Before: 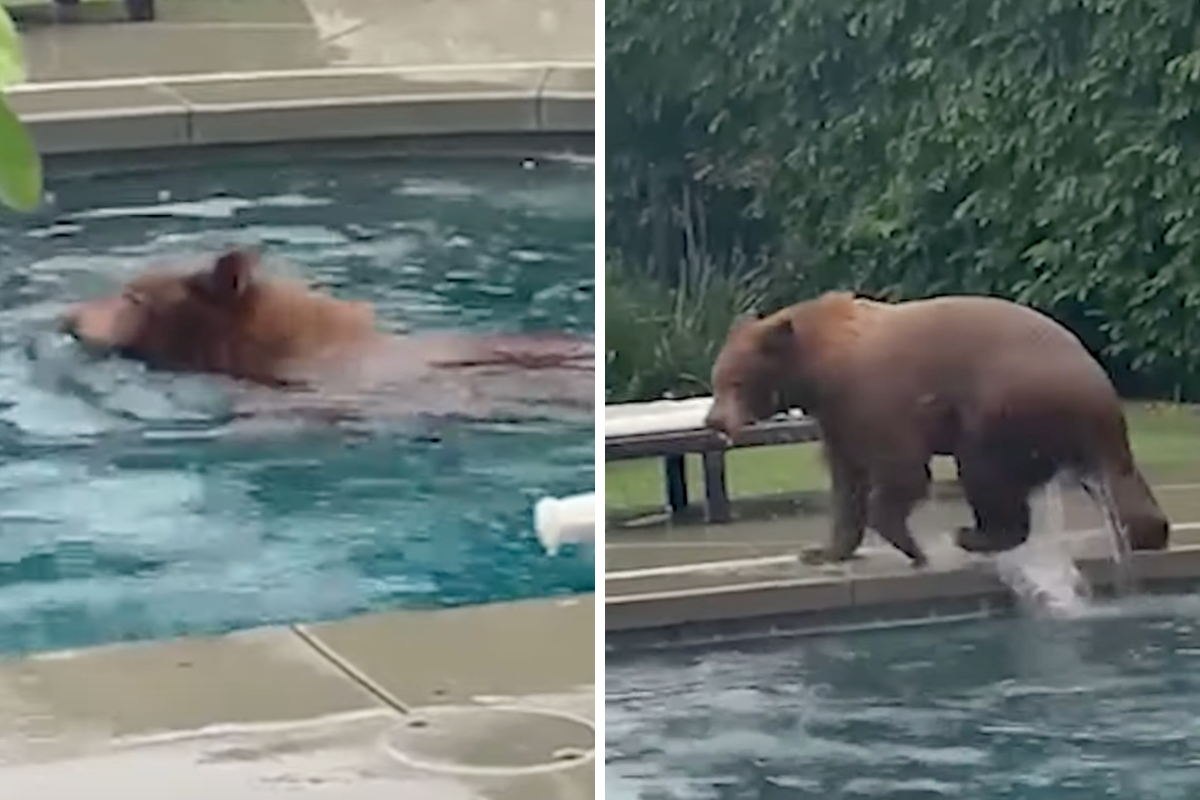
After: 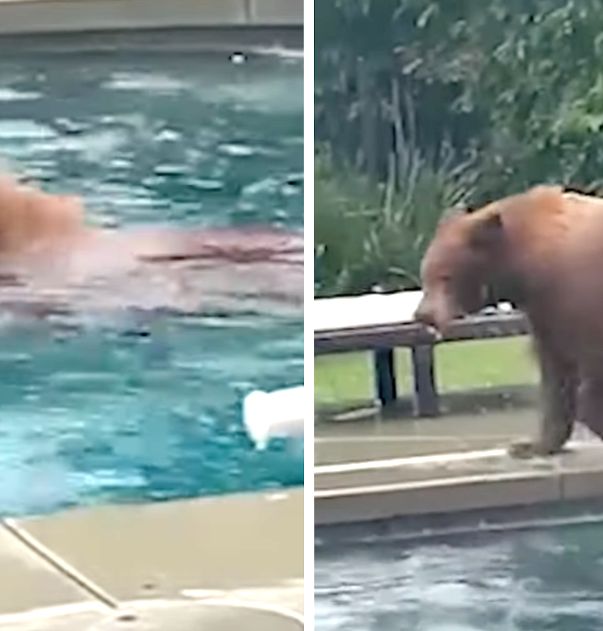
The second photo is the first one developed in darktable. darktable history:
exposure: black level correction 0, exposure 0.899 EV, compensate highlight preservation false
crop and rotate: angle 0.02°, left 24.263%, top 13.235%, right 25.423%, bottom 7.776%
